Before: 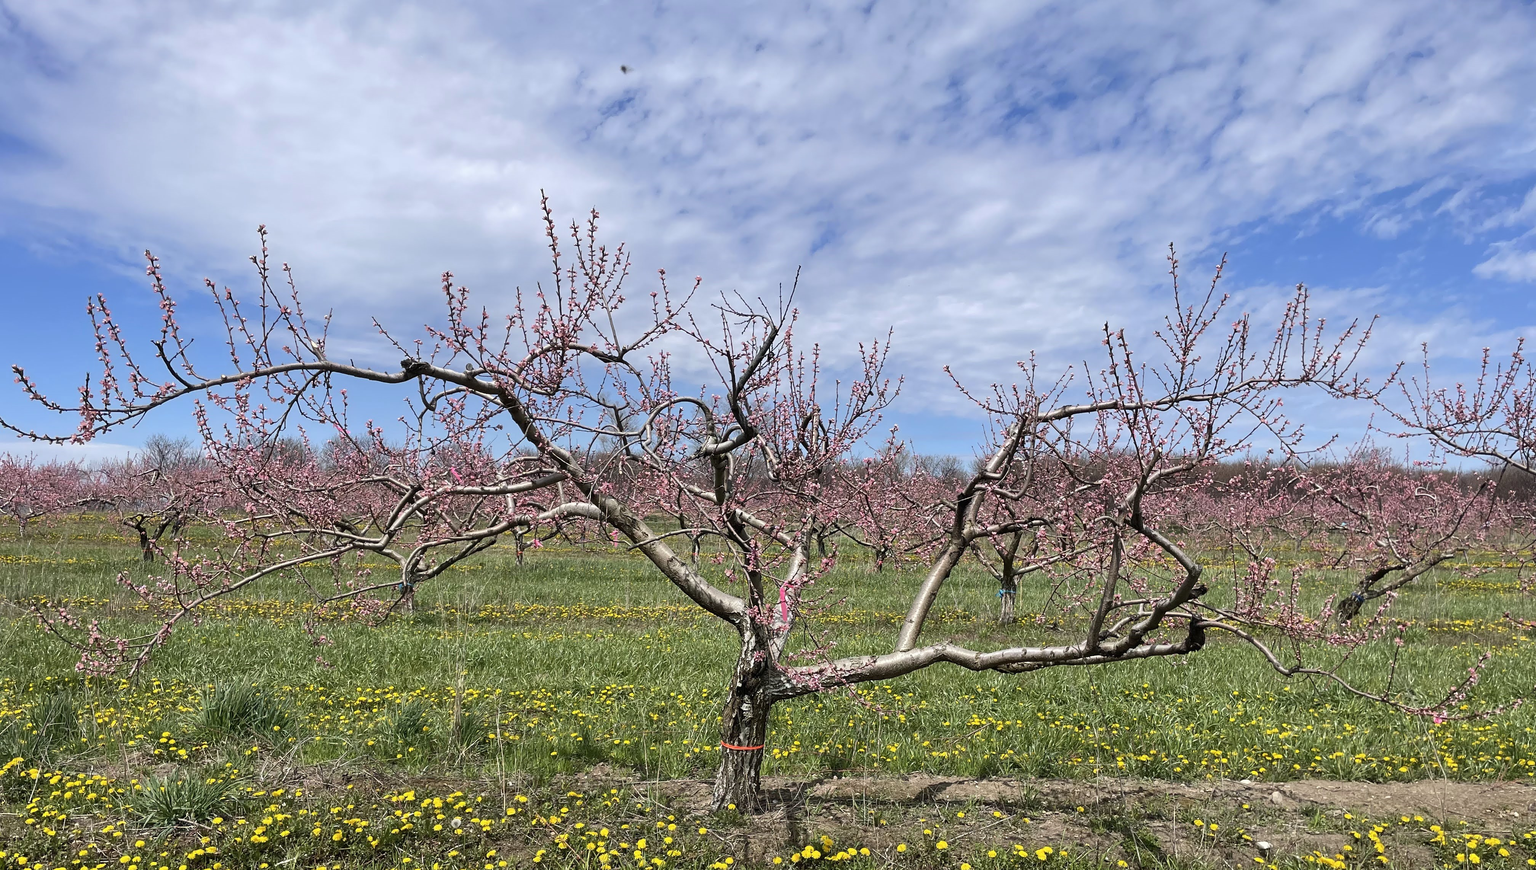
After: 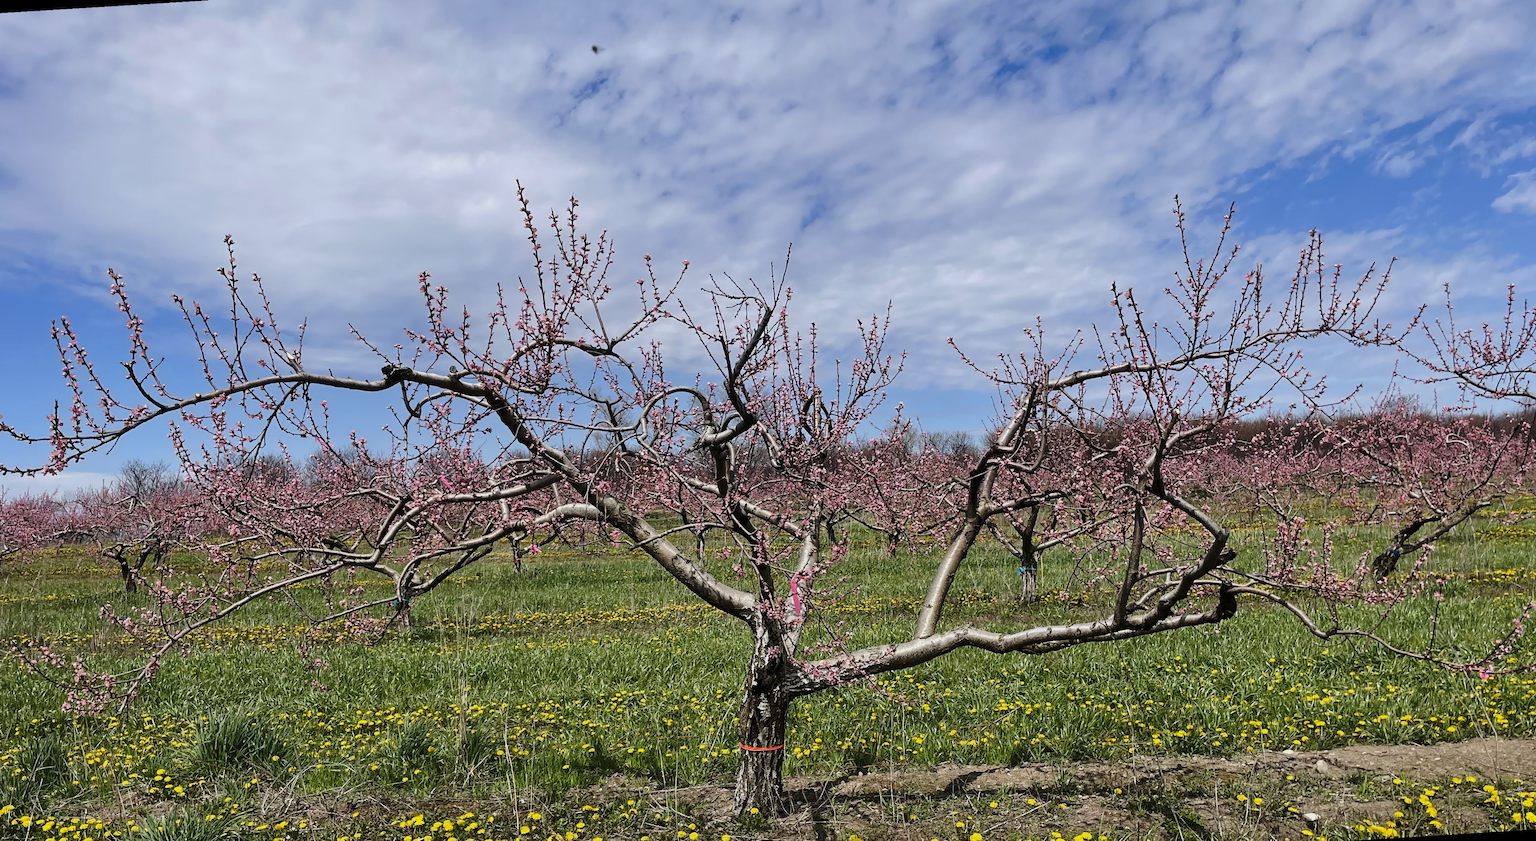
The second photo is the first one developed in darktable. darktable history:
base curve: curves: ch0 [(0, 0) (0.073, 0.04) (0.157, 0.139) (0.492, 0.492) (0.758, 0.758) (1, 1)], preserve colors none
exposure: exposure -0.242 EV, compensate highlight preservation false
rotate and perspective: rotation -3.52°, crop left 0.036, crop right 0.964, crop top 0.081, crop bottom 0.919
